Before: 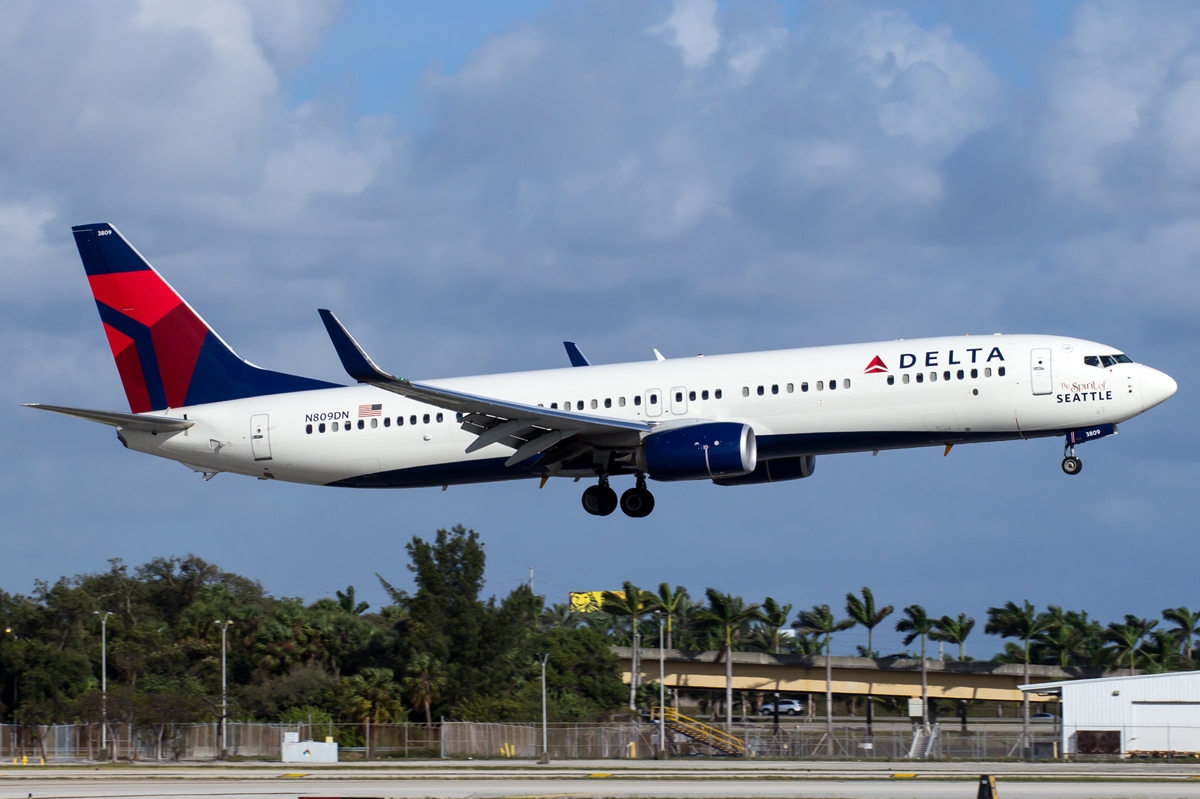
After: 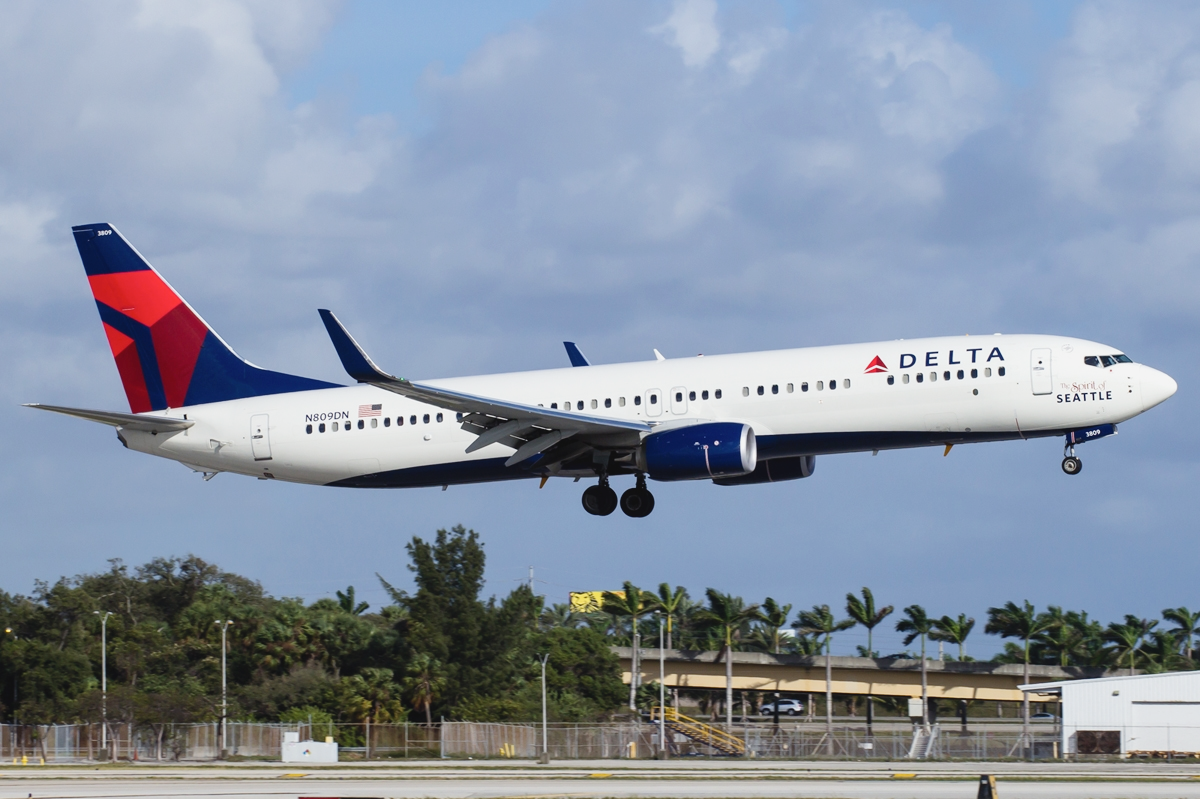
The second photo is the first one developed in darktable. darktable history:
tone curve: curves: ch0 [(0, 0.047) (0.199, 0.263) (0.47, 0.555) (0.805, 0.839) (1, 0.962)], preserve colors none
